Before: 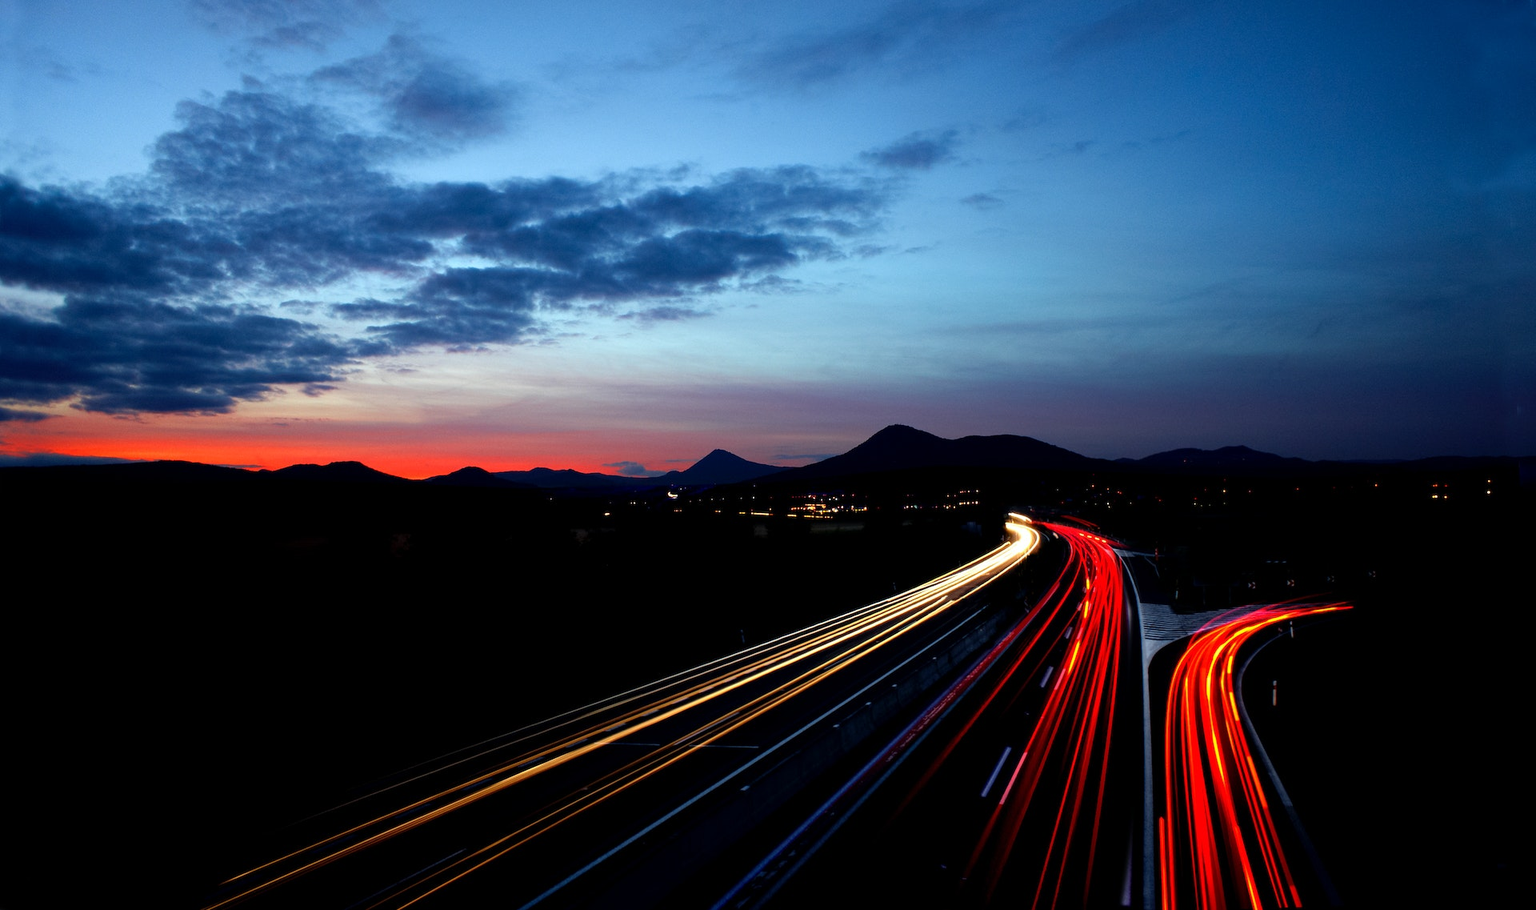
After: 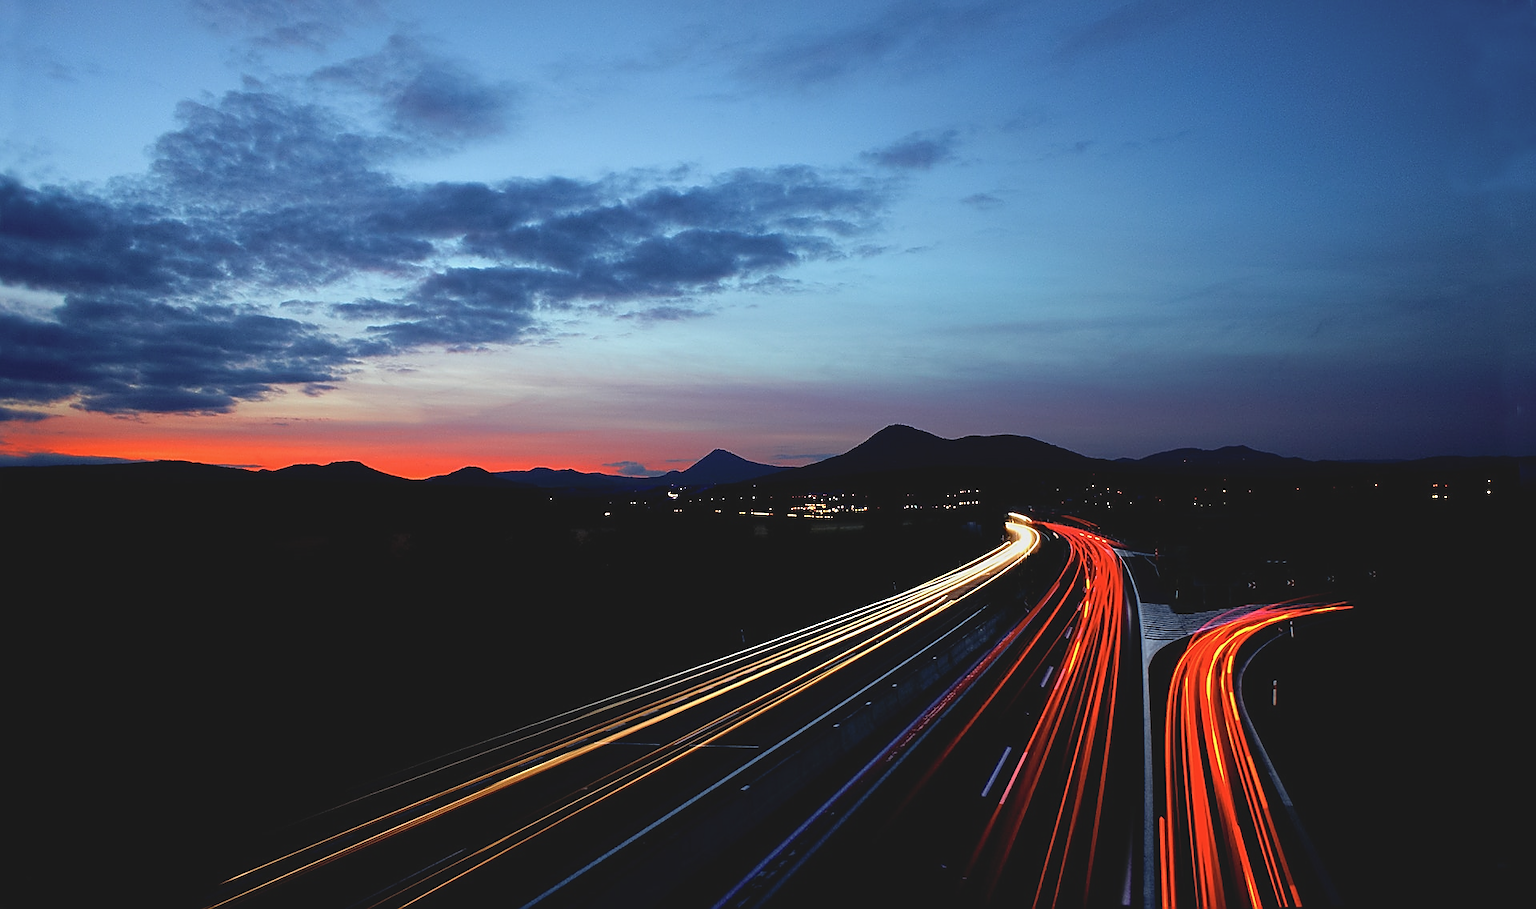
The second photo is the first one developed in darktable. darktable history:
contrast brightness saturation: contrast -0.15, brightness 0.05, saturation -0.12
sharpen: radius 1.4, amount 1.25, threshold 0.7
